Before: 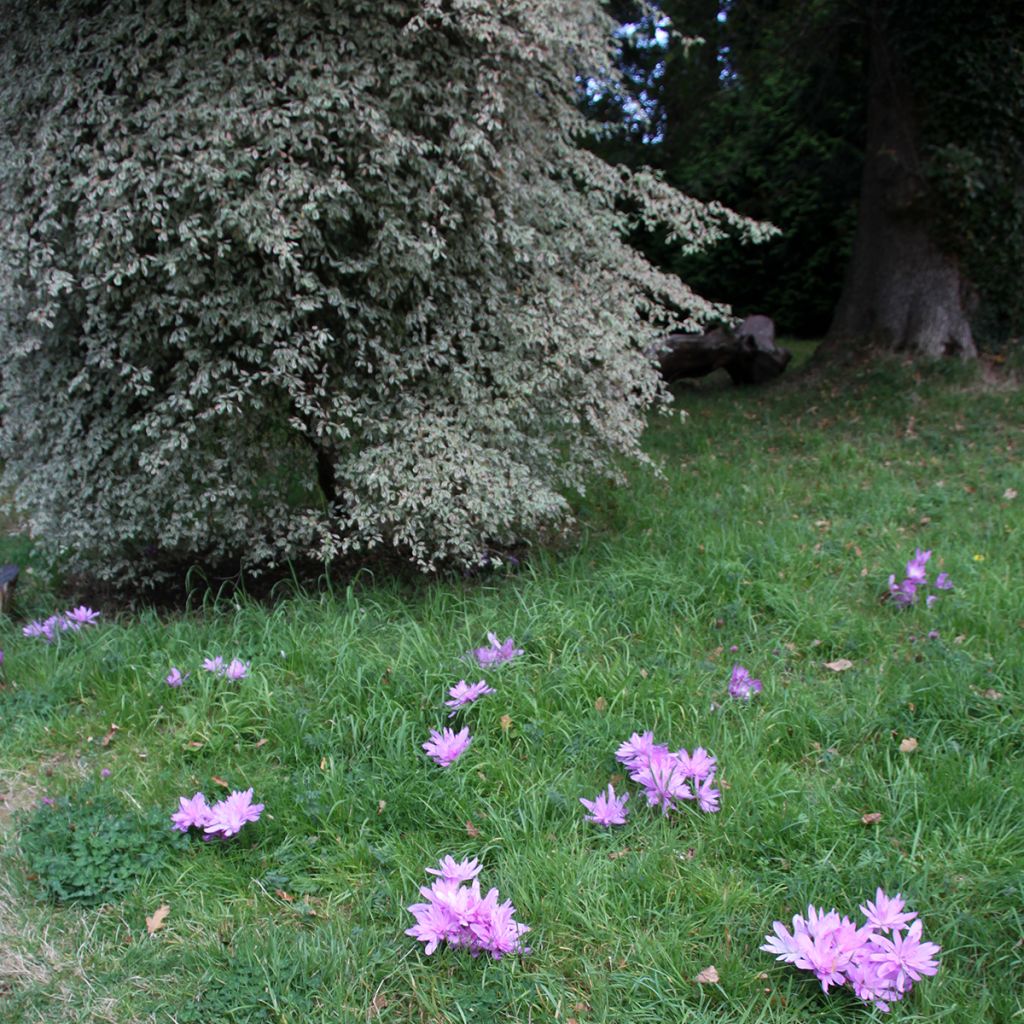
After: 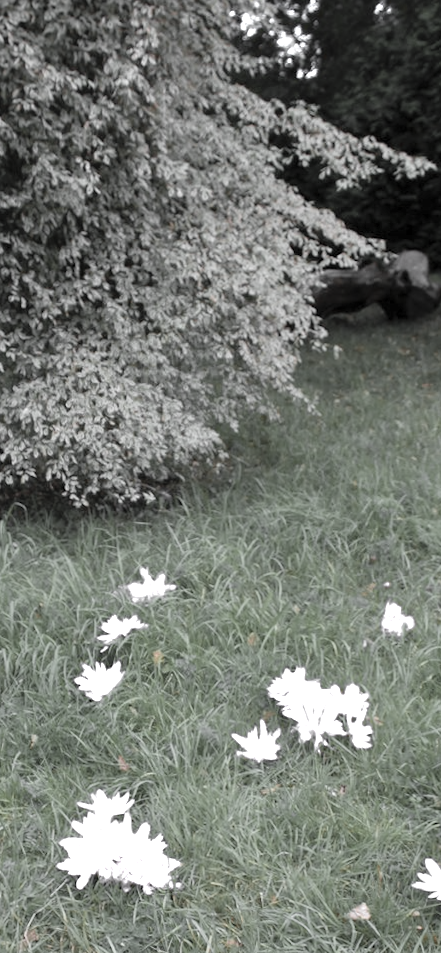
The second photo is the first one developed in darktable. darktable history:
color zones: curves: ch0 [(0, 0.613) (0.01, 0.613) (0.245, 0.448) (0.498, 0.529) (0.642, 0.665) (0.879, 0.777) (0.99, 0.613)]; ch1 [(0, 0.035) (0.121, 0.189) (0.259, 0.197) (0.415, 0.061) (0.589, 0.022) (0.732, 0.022) (0.857, 0.026) (0.991, 0.053)]
crop: left 33.452%, top 6.025%, right 23.155%
contrast brightness saturation: contrast 0.07, brightness 0.18, saturation 0.4
rotate and perspective: rotation 0.192°, lens shift (horizontal) -0.015, crop left 0.005, crop right 0.996, crop top 0.006, crop bottom 0.99
